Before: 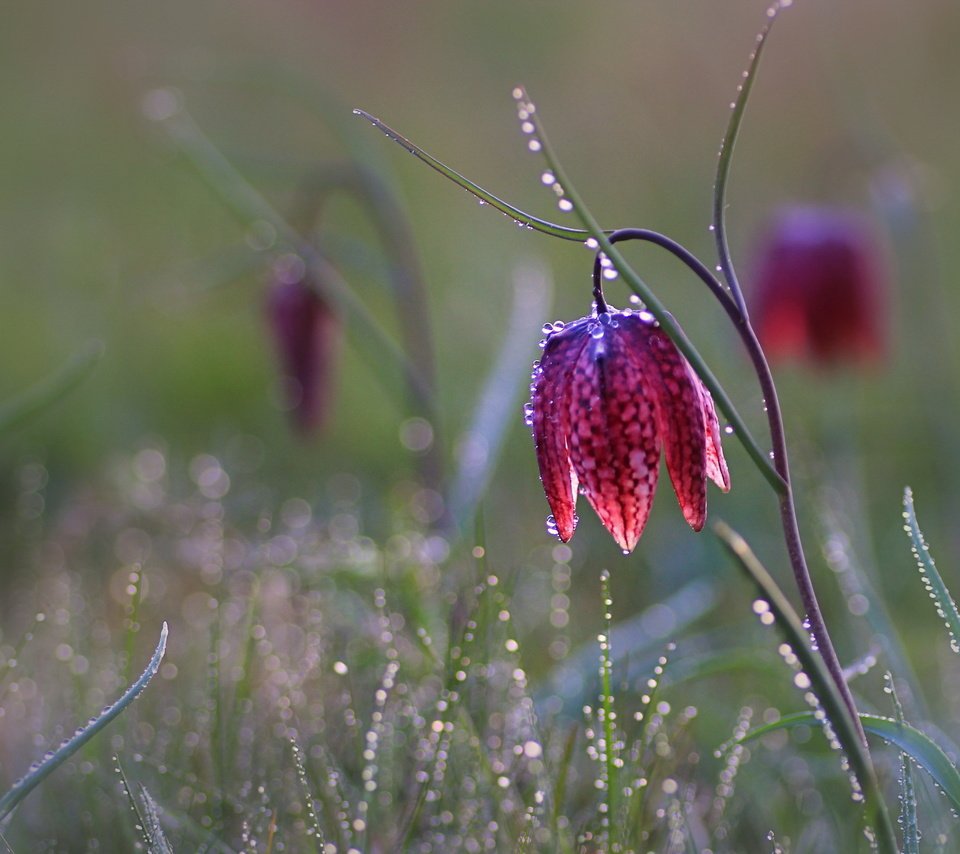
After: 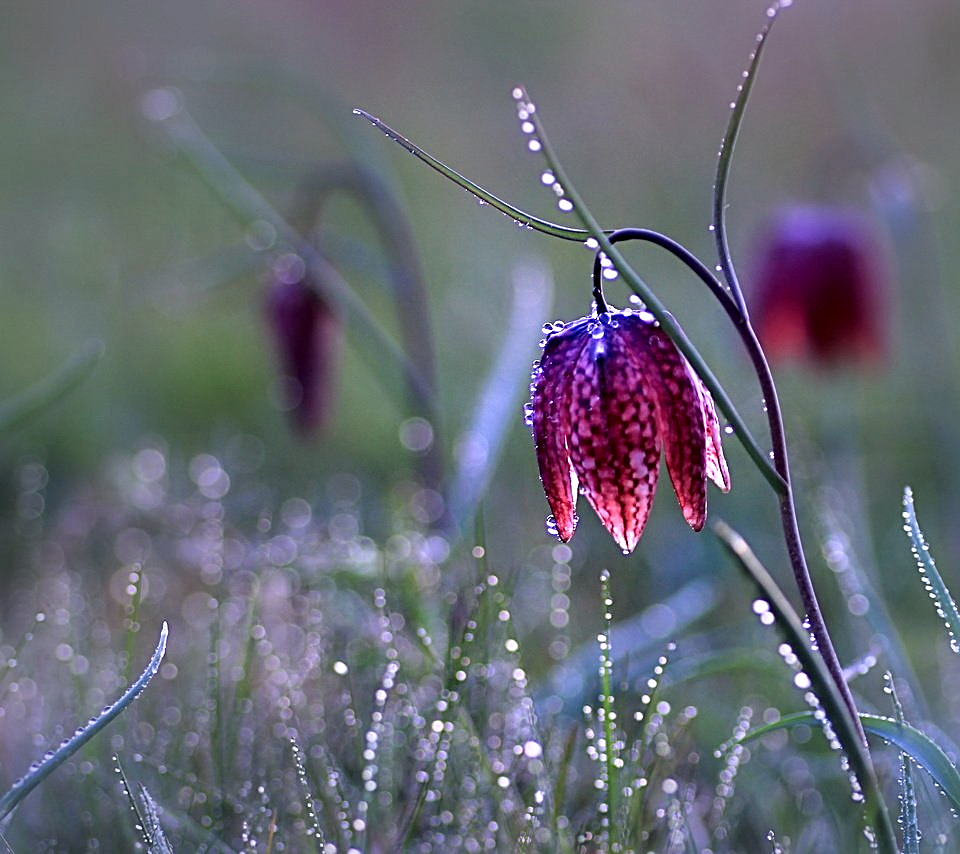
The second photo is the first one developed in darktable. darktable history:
sharpen: on, module defaults
contrast equalizer: y [[0.601, 0.6, 0.598, 0.598, 0.6, 0.601], [0.5 ×6], [0.5 ×6], [0 ×6], [0 ×6]]
color calibration: illuminant as shot in camera, x 0.379, y 0.396, temperature 4146.37 K
